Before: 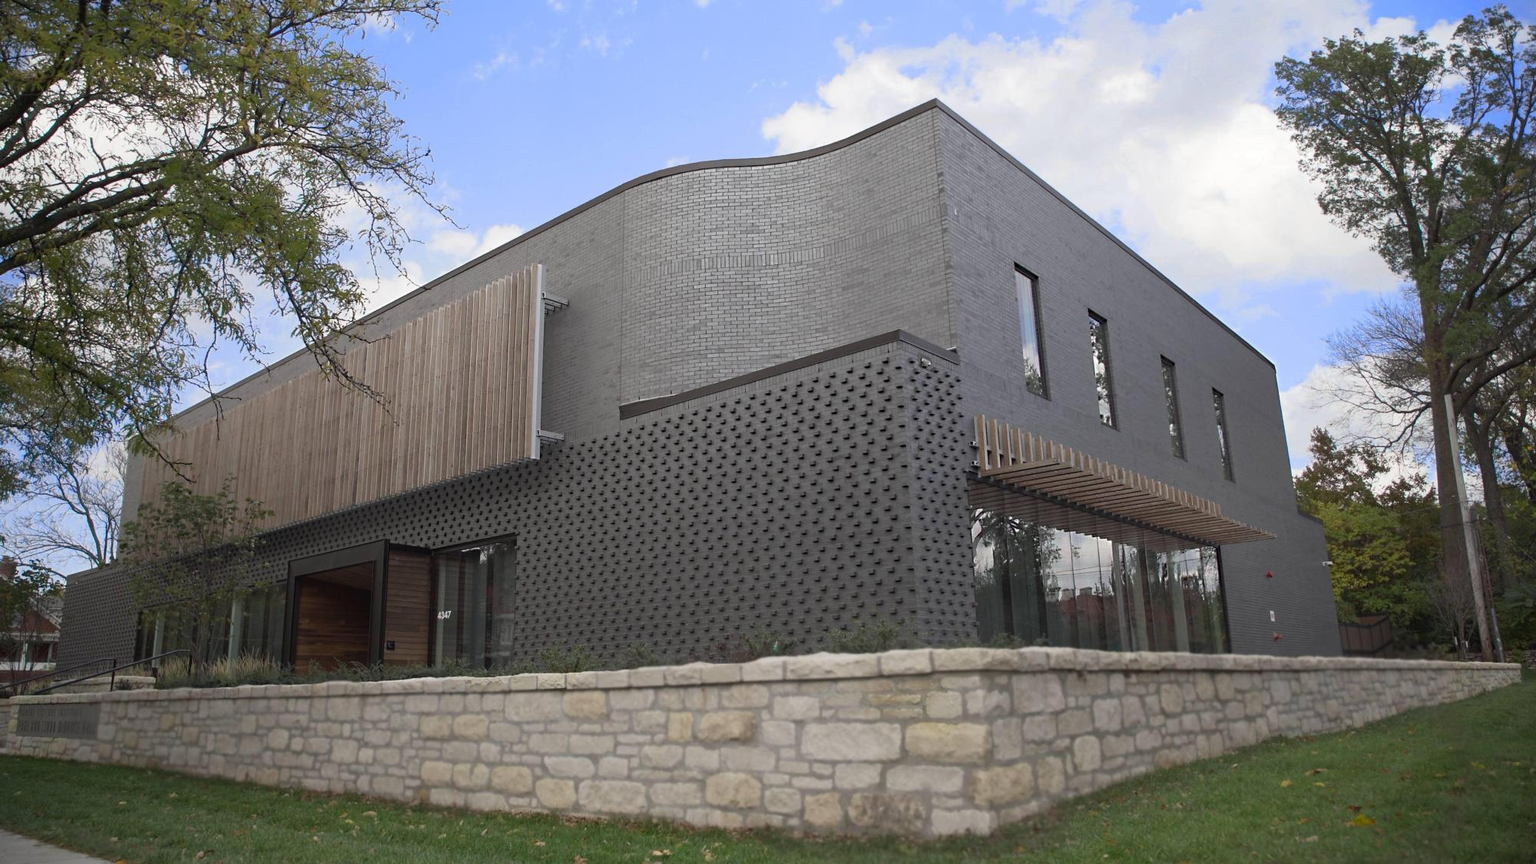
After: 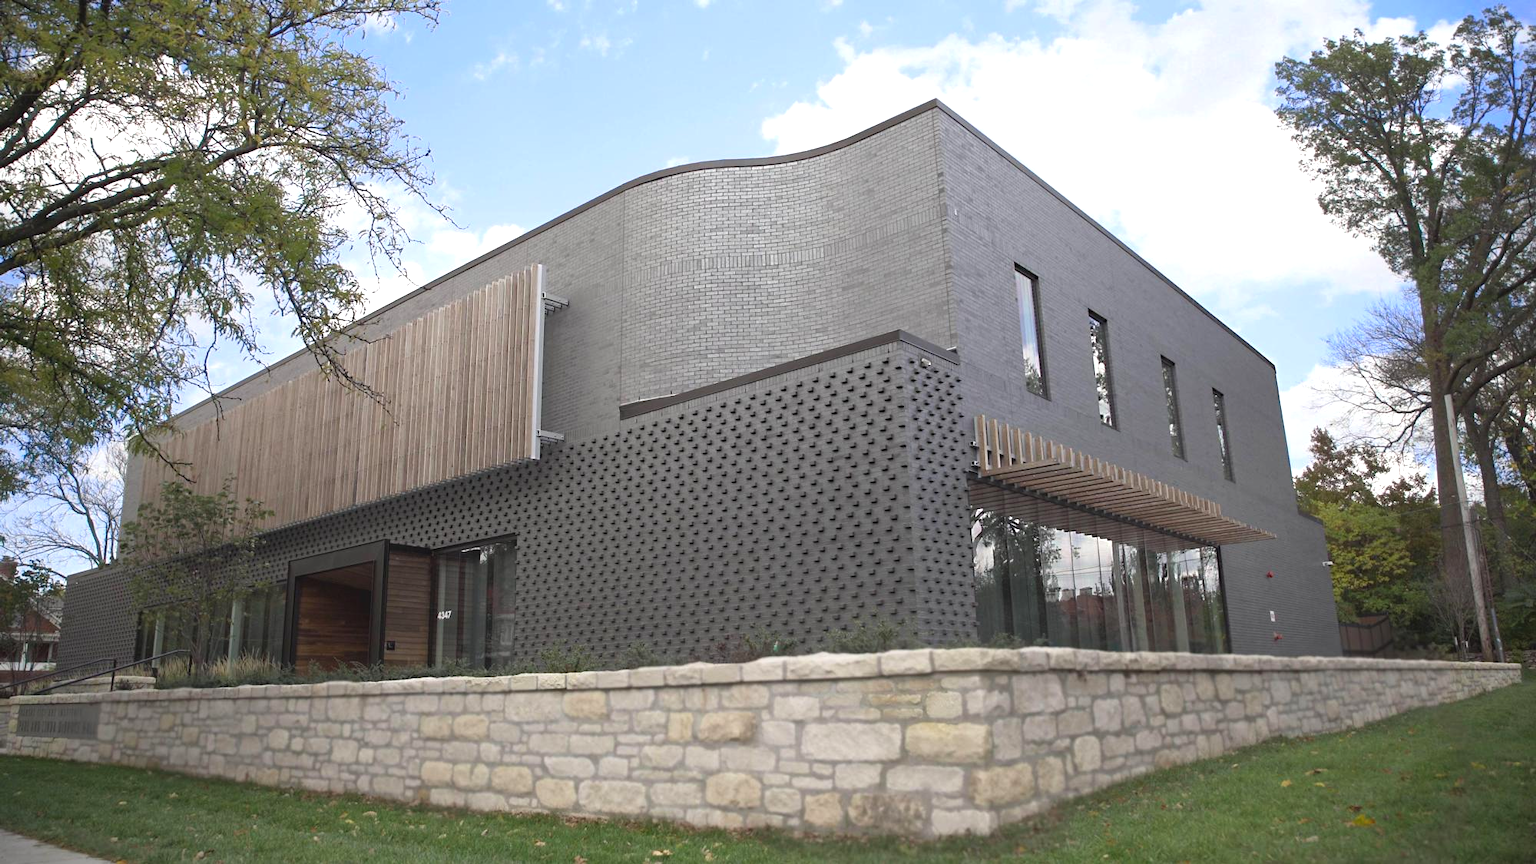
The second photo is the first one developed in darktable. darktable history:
exposure: black level correction -0.002, exposure 0.542 EV, compensate highlight preservation false
